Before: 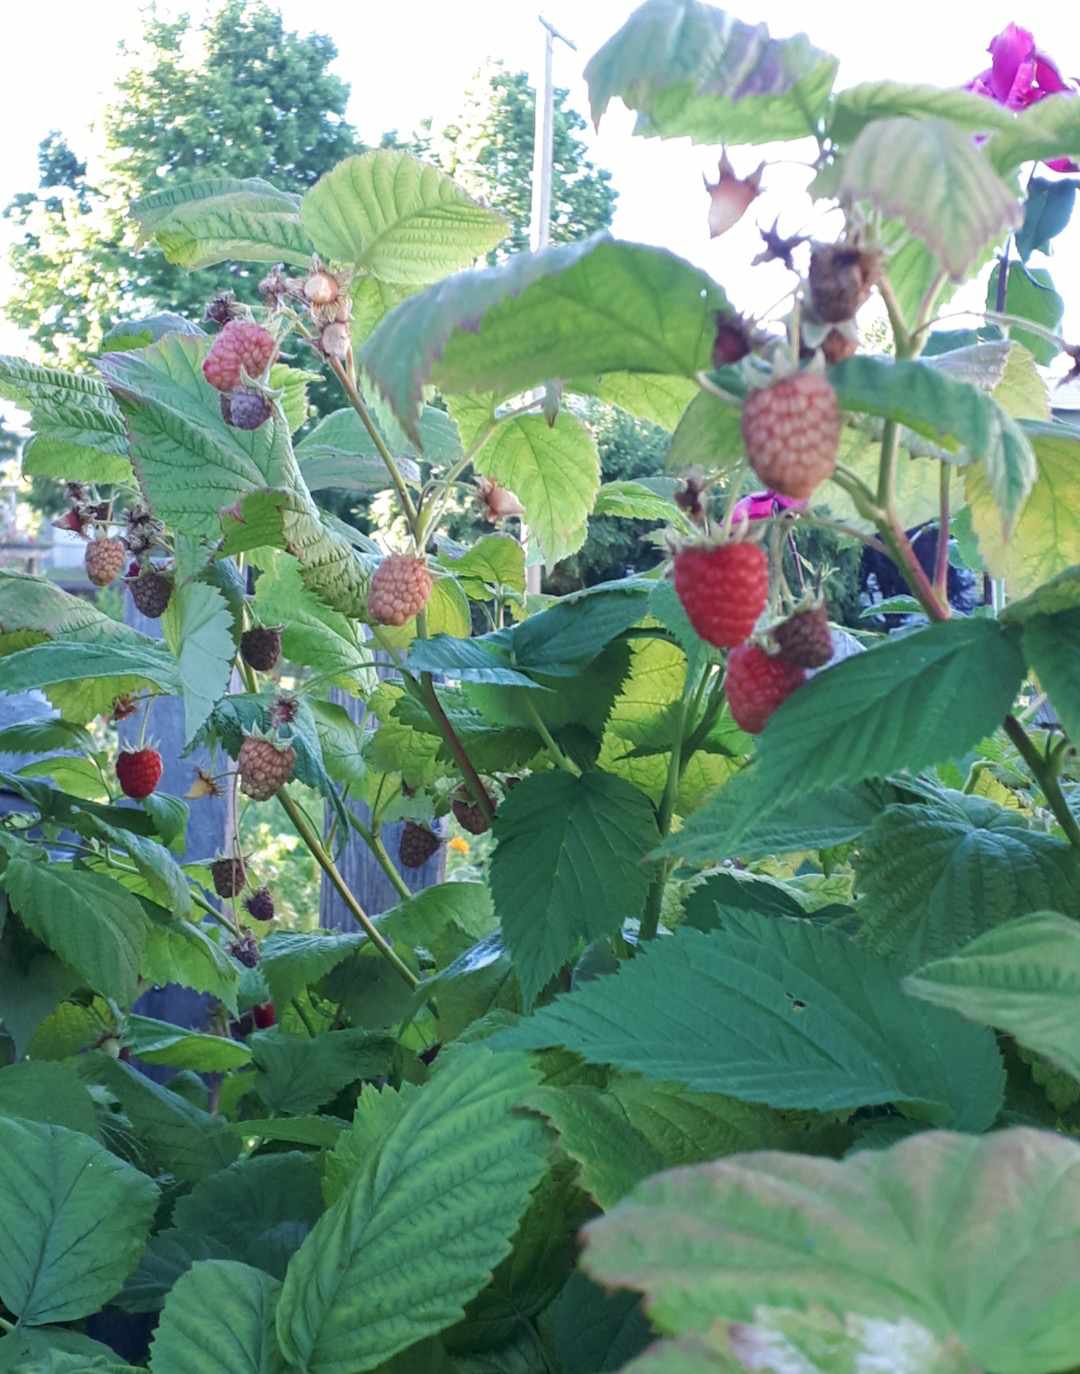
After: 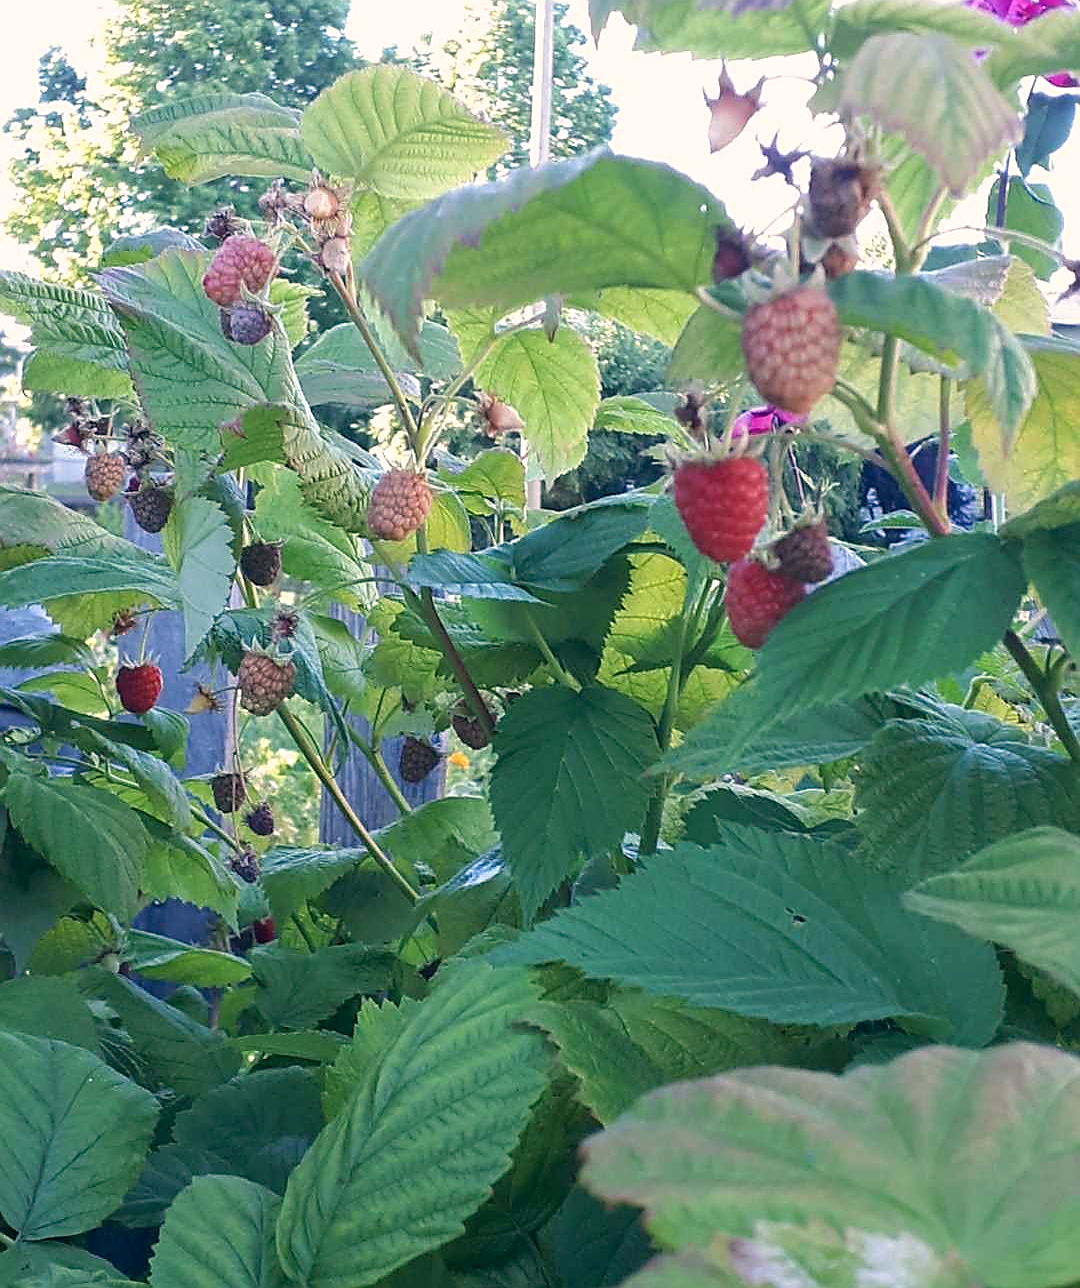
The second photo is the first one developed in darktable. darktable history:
color correction: highlights a* 5.38, highlights b* 5.3, shadows a* -4.26, shadows b* -5.11
crop and rotate: top 6.25%
sharpen: radius 1.4, amount 1.25, threshold 0.7
levels: levels [0, 0.498, 1]
